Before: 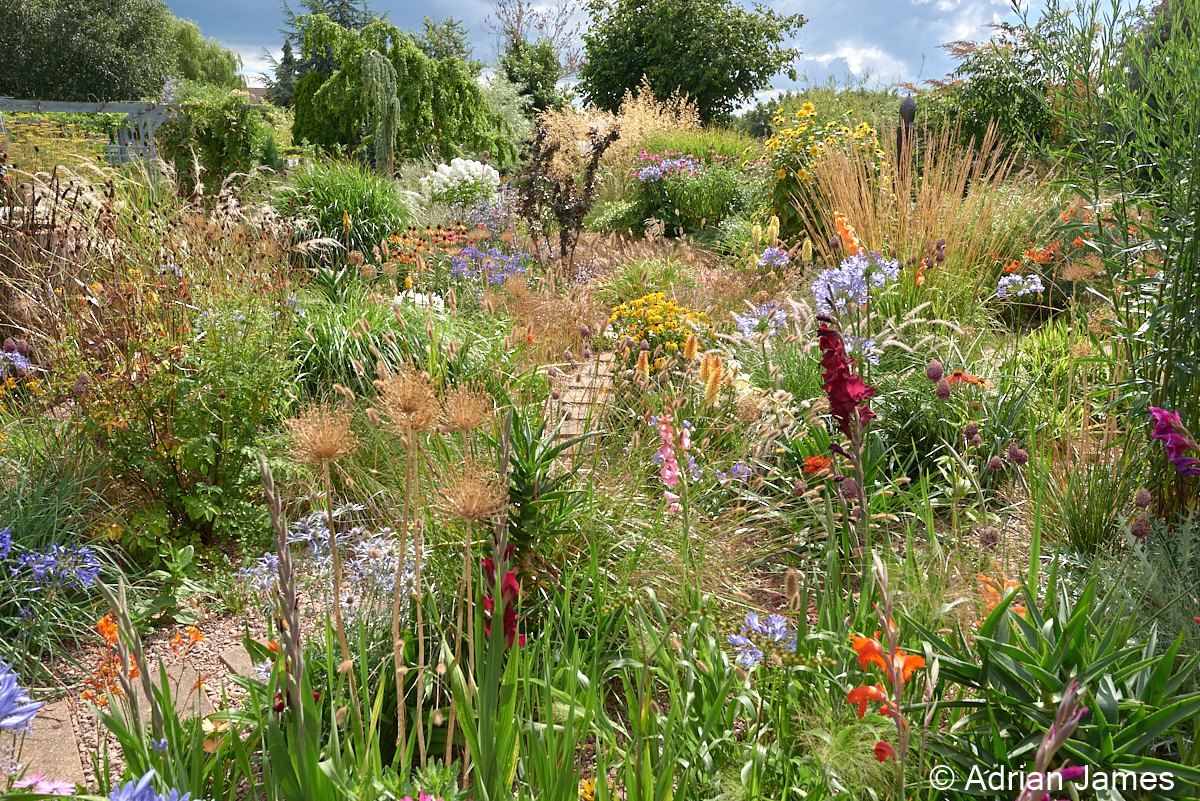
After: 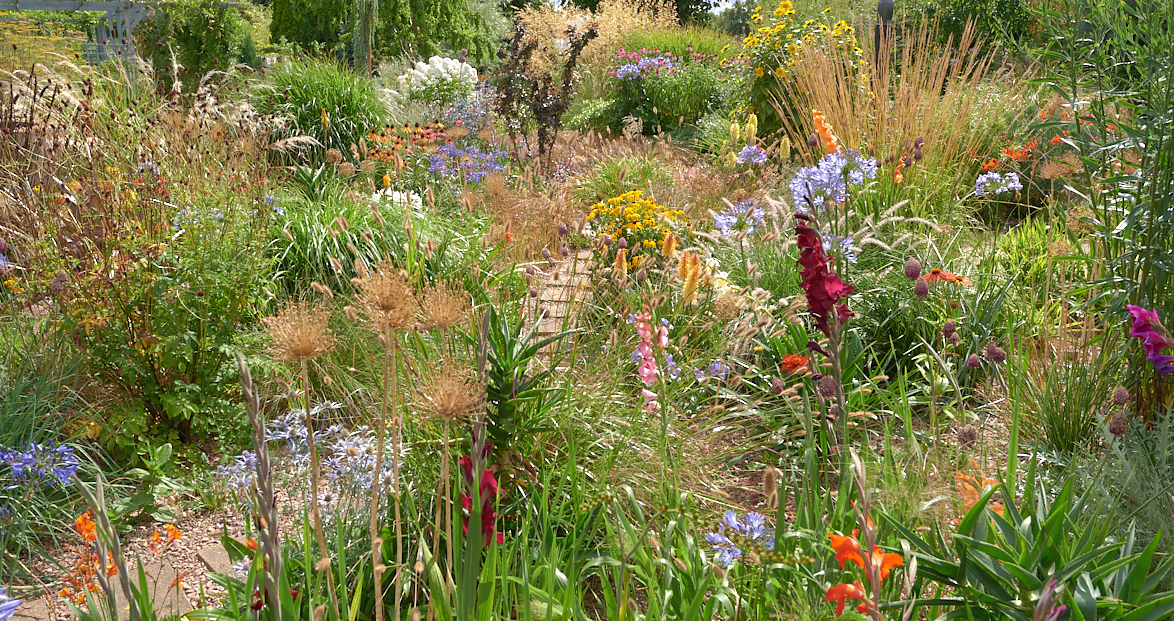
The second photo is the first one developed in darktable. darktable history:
crop and rotate: left 1.869%, top 12.89%, right 0.232%, bottom 9.563%
tone equalizer: on, module defaults
shadows and highlights: on, module defaults
